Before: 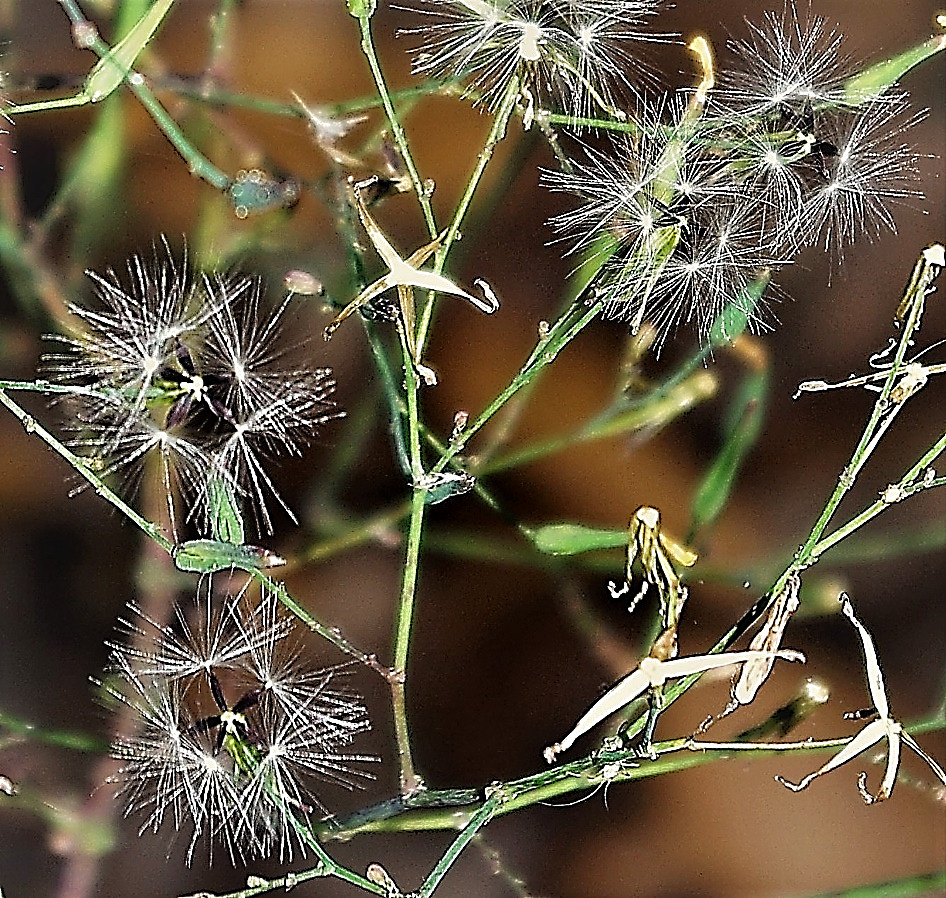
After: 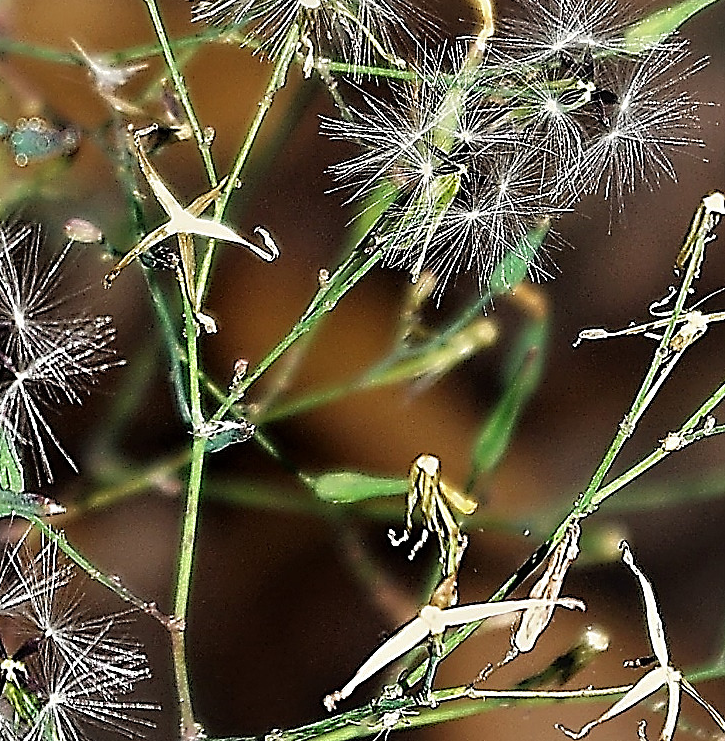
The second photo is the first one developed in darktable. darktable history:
crop: left 23.257%, top 5.87%, bottom 11.568%
